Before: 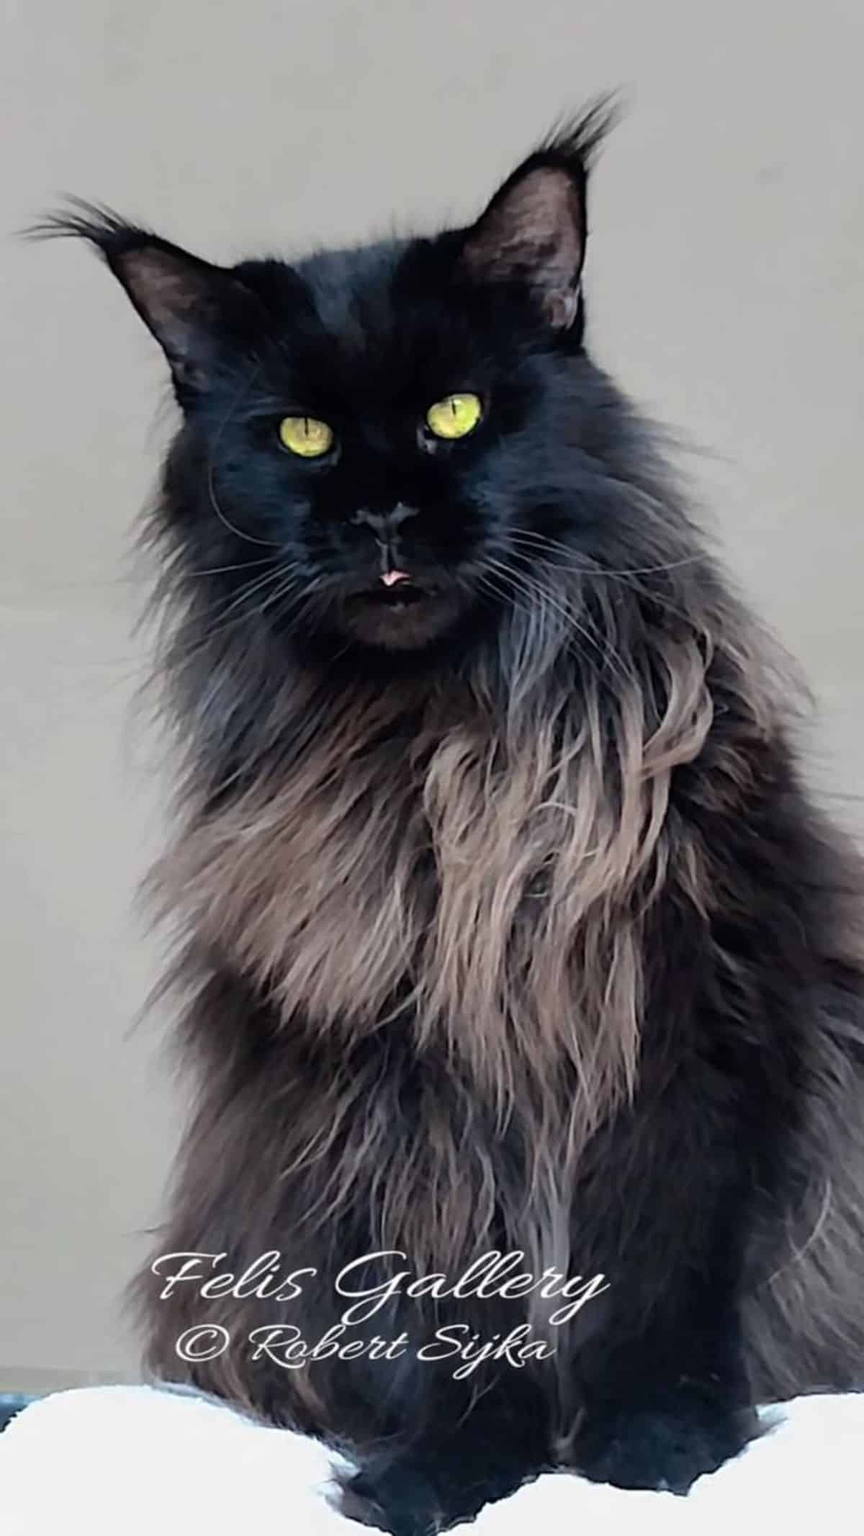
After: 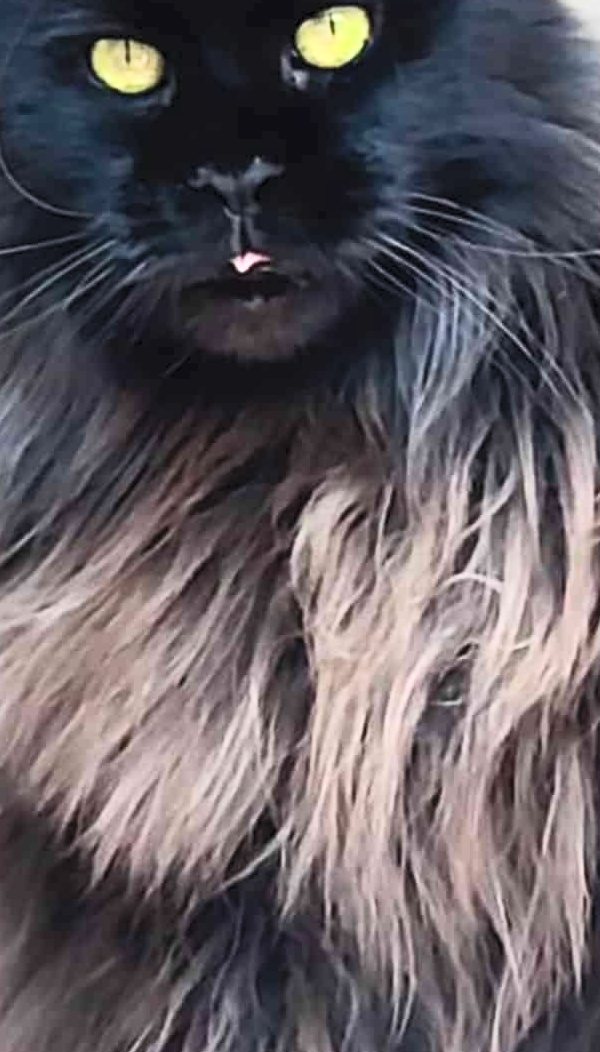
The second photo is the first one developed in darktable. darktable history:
crop: left 24.858%, top 25.354%, right 25.098%, bottom 25.307%
velvia: on, module defaults
contrast brightness saturation: contrast 0.381, brightness 0.514
